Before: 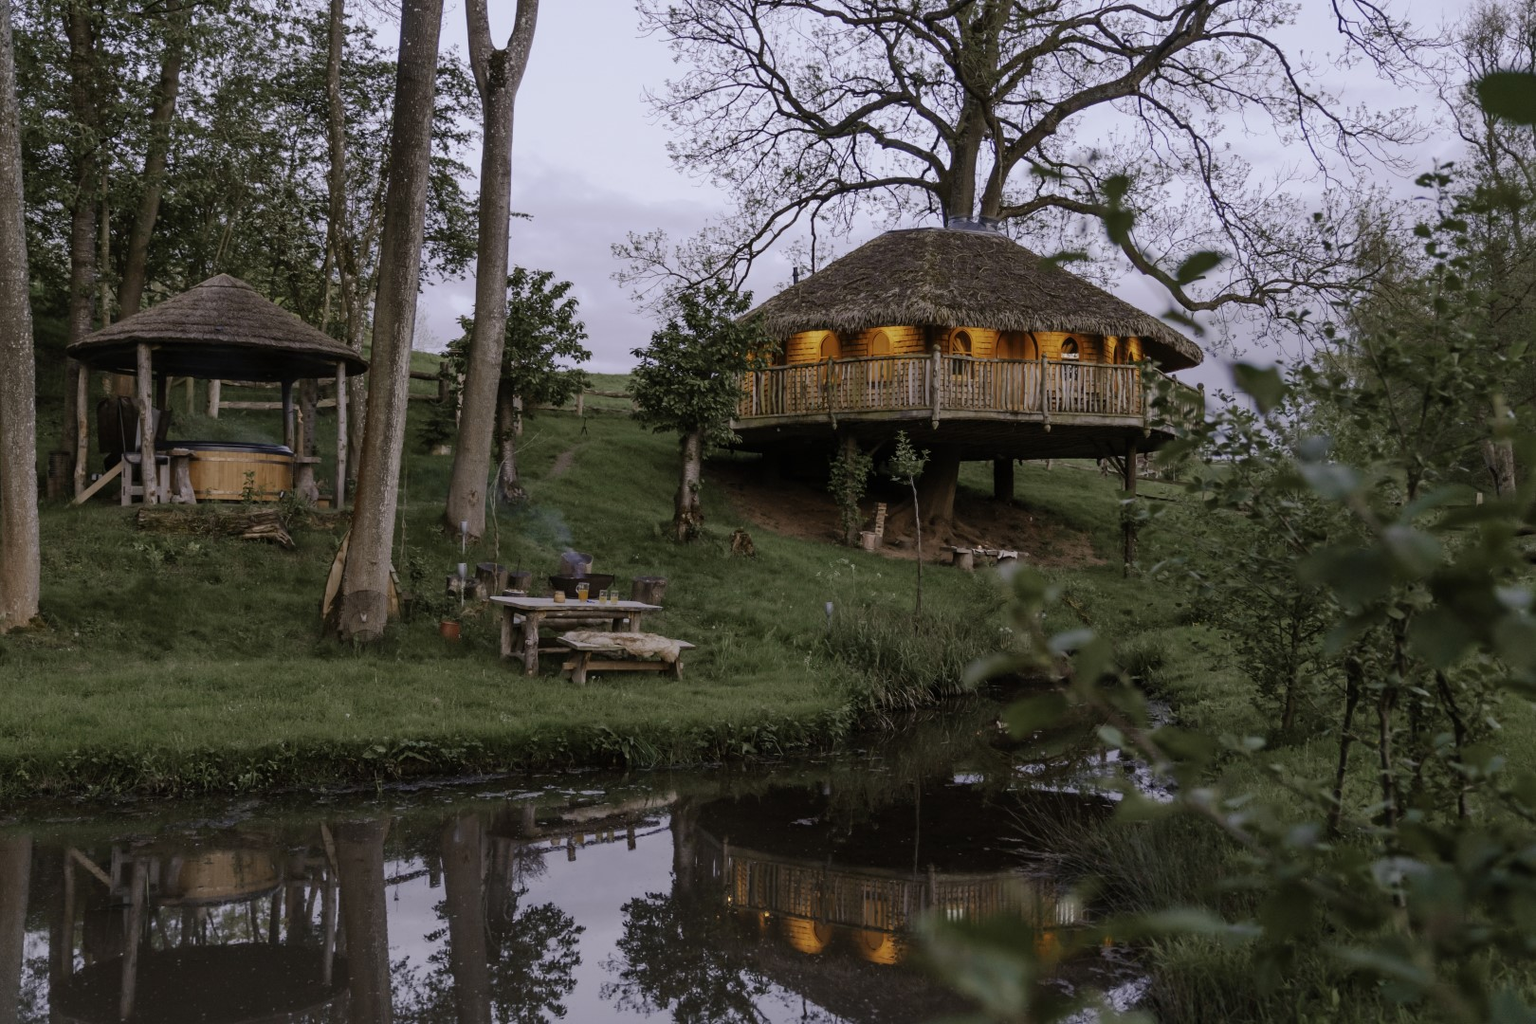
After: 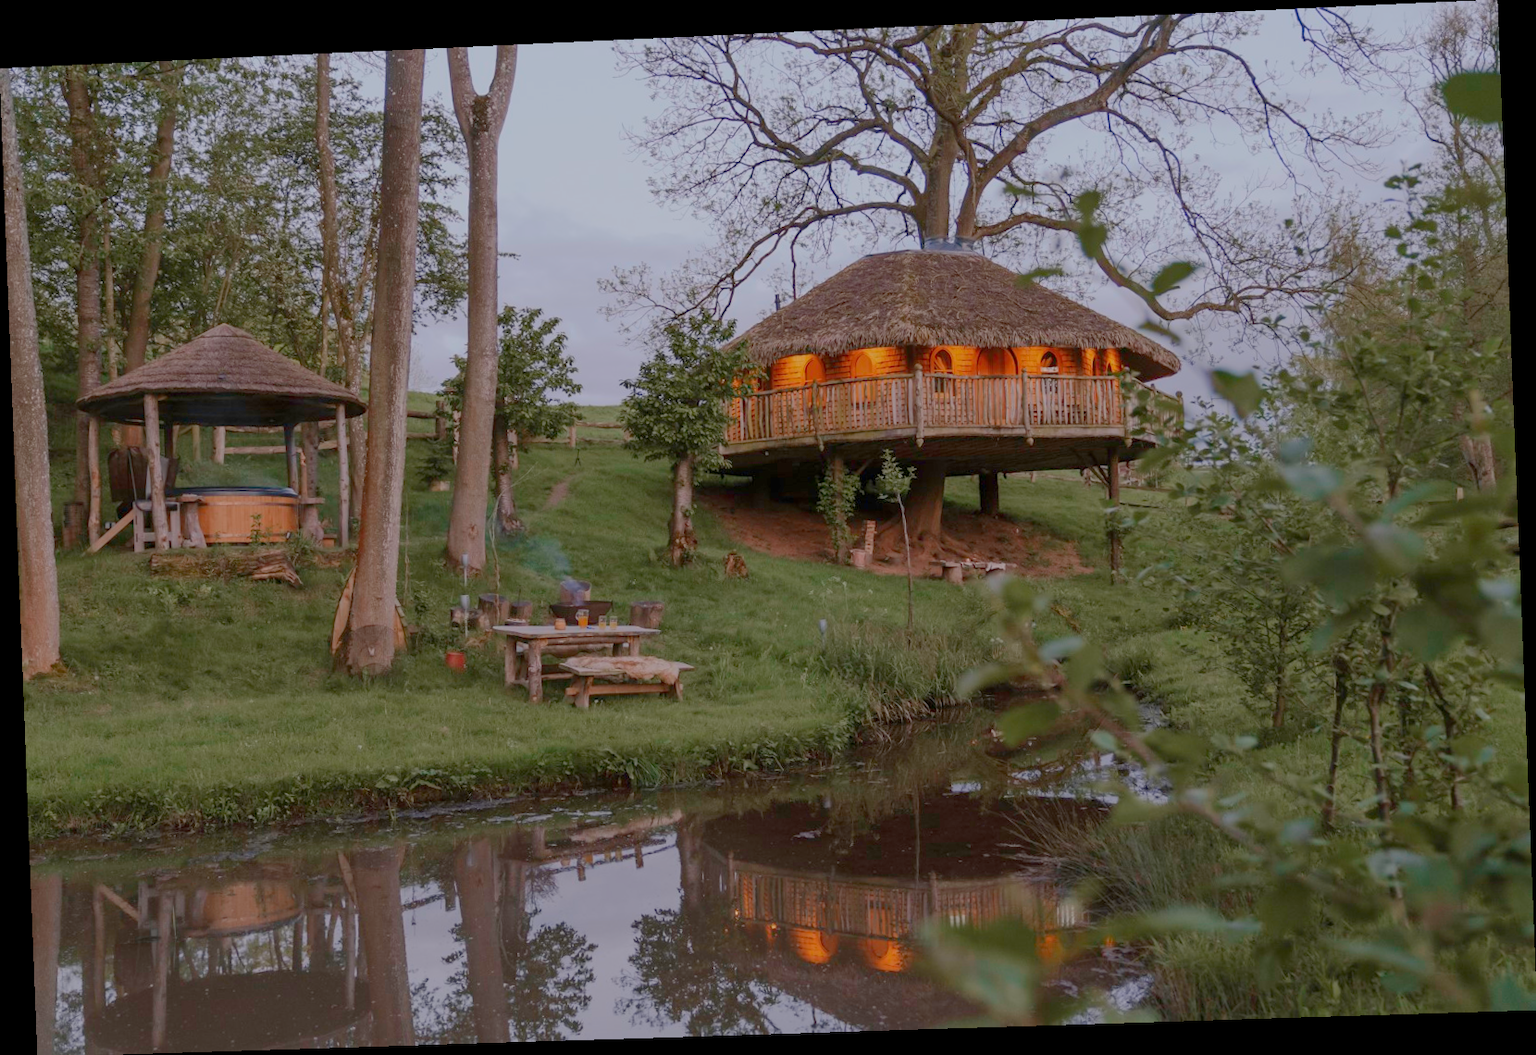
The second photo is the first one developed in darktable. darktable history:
color balance rgb: contrast -30%
rotate and perspective: rotation -2.22°, lens shift (horizontal) -0.022, automatic cropping off
